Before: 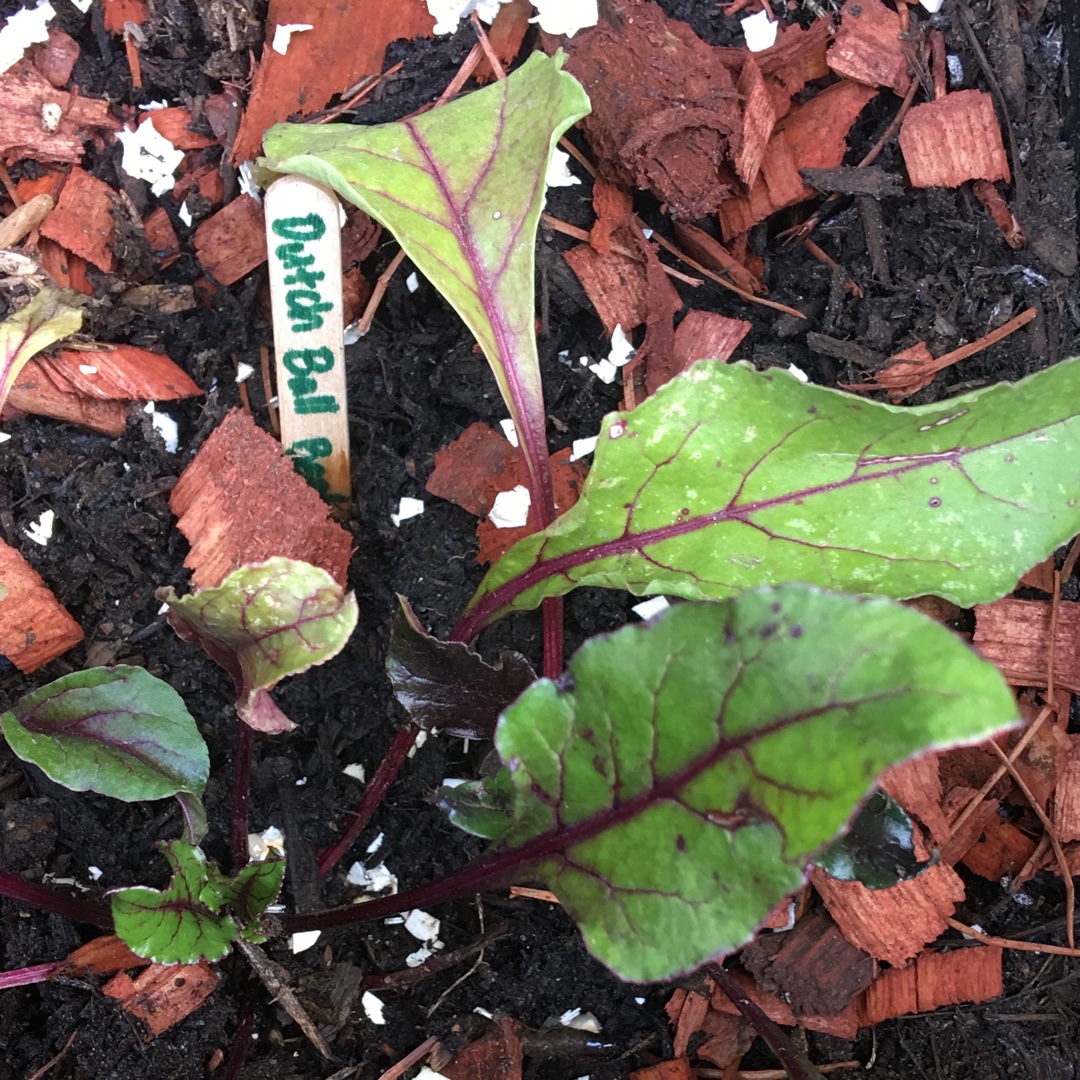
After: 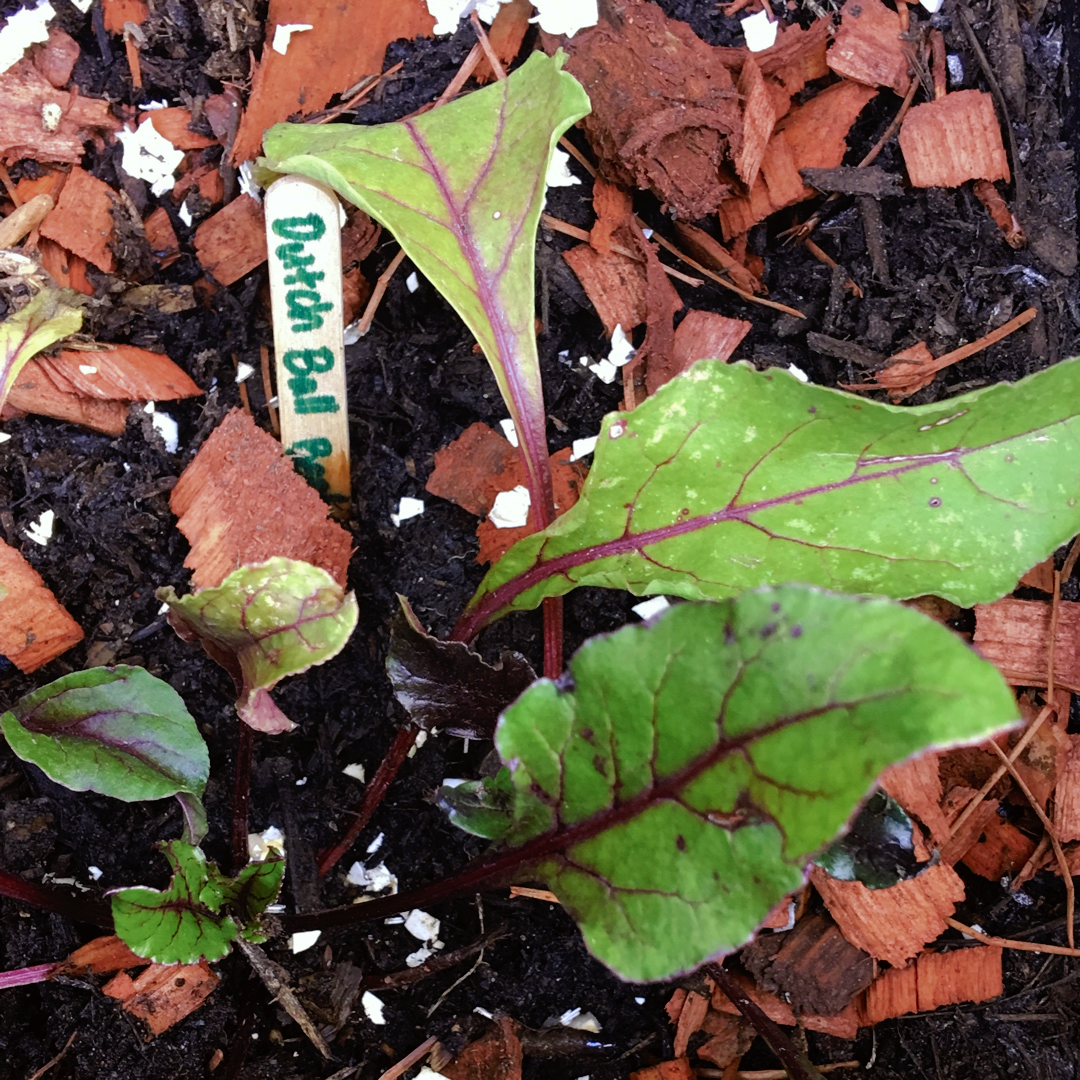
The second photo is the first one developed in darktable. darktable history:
tone curve: curves: ch0 [(0, 0) (0.003, 0.001) (0.011, 0.002) (0.025, 0.007) (0.044, 0.015) (0.069, 0.022) (0.1, 0.03) (0.136, 0.056) (0.177, 0.115) (0.224, 0.177) (0.277, 0.244) (0.335, 0.322) (0.399, 0.398) (0.468, 0.471) (0.543, 0.545) (0.623, 0.614) (0.709, 0.685) (0.801, 0.765) (0.898, 0.867) (1, 1)], preserve colors none
color look up table: target L [88.25, 76.83, 87.2, 87.45, 81.04, 74.61, 67.56, 57.58, 56.55, 66.43, 42.68, 48.93, 37.89, 15.06, 201.33, 82.36, 76.38, 66.97, 71.38, 60.12, 57.13, 53.31, 58.32, 56.59, 54.29, 50.04, 31.06, 27.67, 17.75, 90, 82.66, 64.55, 65.18, 68.47, 55.53, 56.32, 55.24, 48.27, 43.07, 46.14, 38.66, 33.62, 18.28, 14.04, 2.408, 88.46, 75.34, 59.29, 58.9], target a [-4.059, -27.42, -38.9, -60.44, -8.701, -57.76, -68.22, -31.05, 15.13, -58.8, -37.27, -8.341, -11.92, -11.58, 0, -4.838, 20.37, 24.38, 27.22, 13.27, 61.62, 62.3, 30.38, 39.25, 73.56, 68.8, 8.728, 33.55, 21.83, 3.189, 12.63, 28.3, 27.73, 77.3, 75.9, 78.94, 51.46, 25.52, 53.18, 70.66, 53.87, 19.27, 24.85, 23.95, 2.953, -37.89, -9.342, -28.55, -9.117], target b [69.85, 63.74, 46.79, 20.32, 36.1, 52.11, 58.66, 50.91, 53.89, 28.45, 37.17, 35.43, 33.43, 16.48, -0.001, 60.56, -0.308, 37.13, 37.9, 19.64, 2.284, 55.77, 56.5, 22.41, 35.23, 54.47, 4.702, 28.49, 18.85, -9.576, -30.02, -12.83, -55.64, -55.97, -62.3, -22.67, -77.58, -89.39, -45.7, -83.38, -12.18, -67.57, -3.51, -41.79, -5.389, -5.346, -42.96, -9.78, -55.86], num patches 49
